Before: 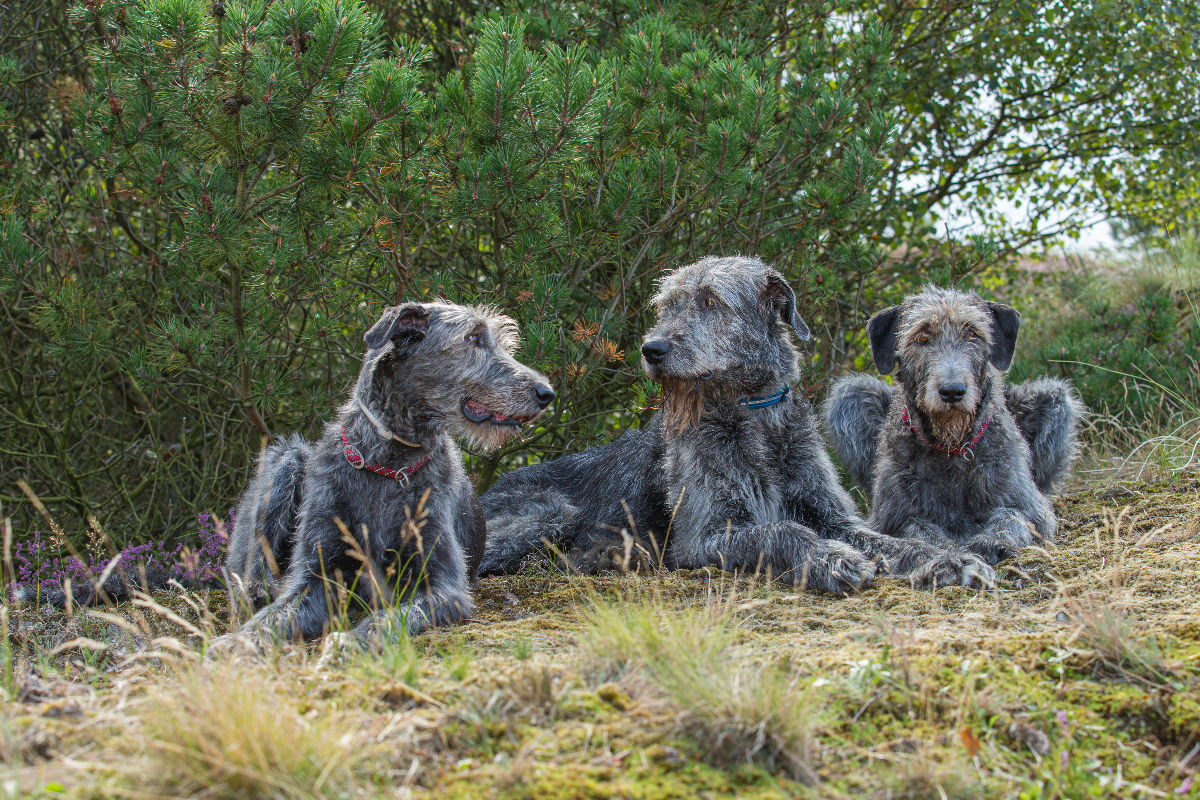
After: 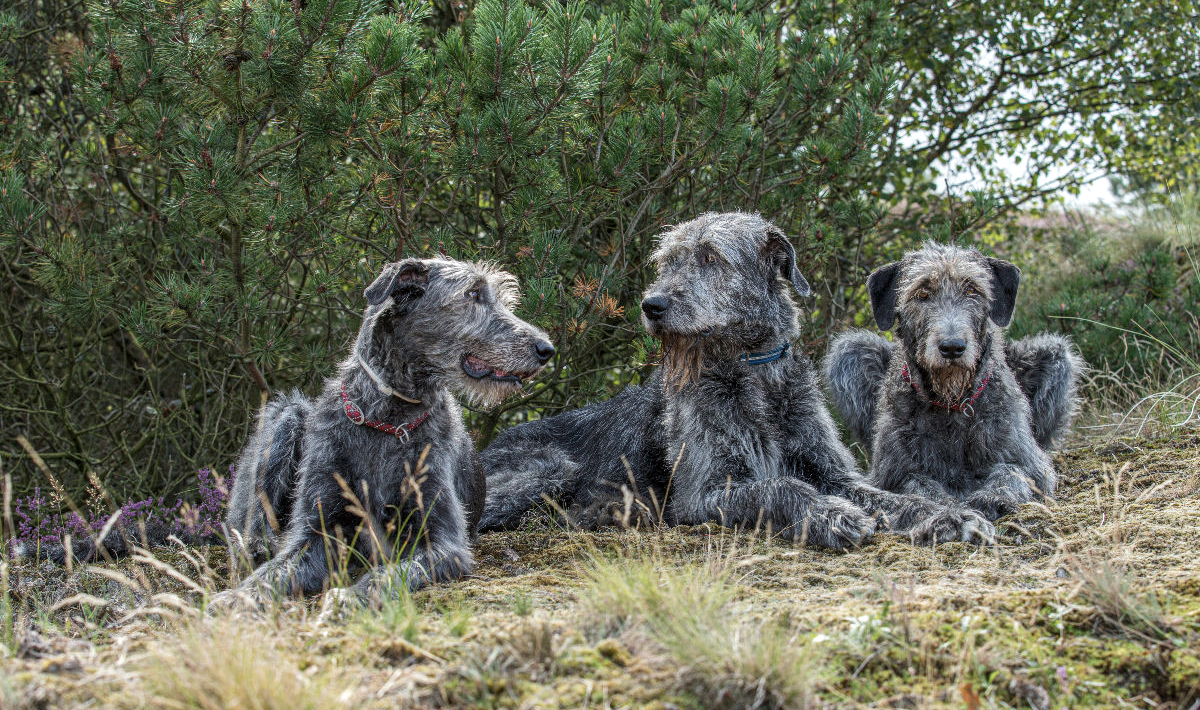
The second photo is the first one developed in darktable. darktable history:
local contrast: on, module defaults
crop and rotate: top 5.556%, bottom 5.607%
contrast brightness saturation: contrast 0.06, brightness -0.008, saturation -0.223
